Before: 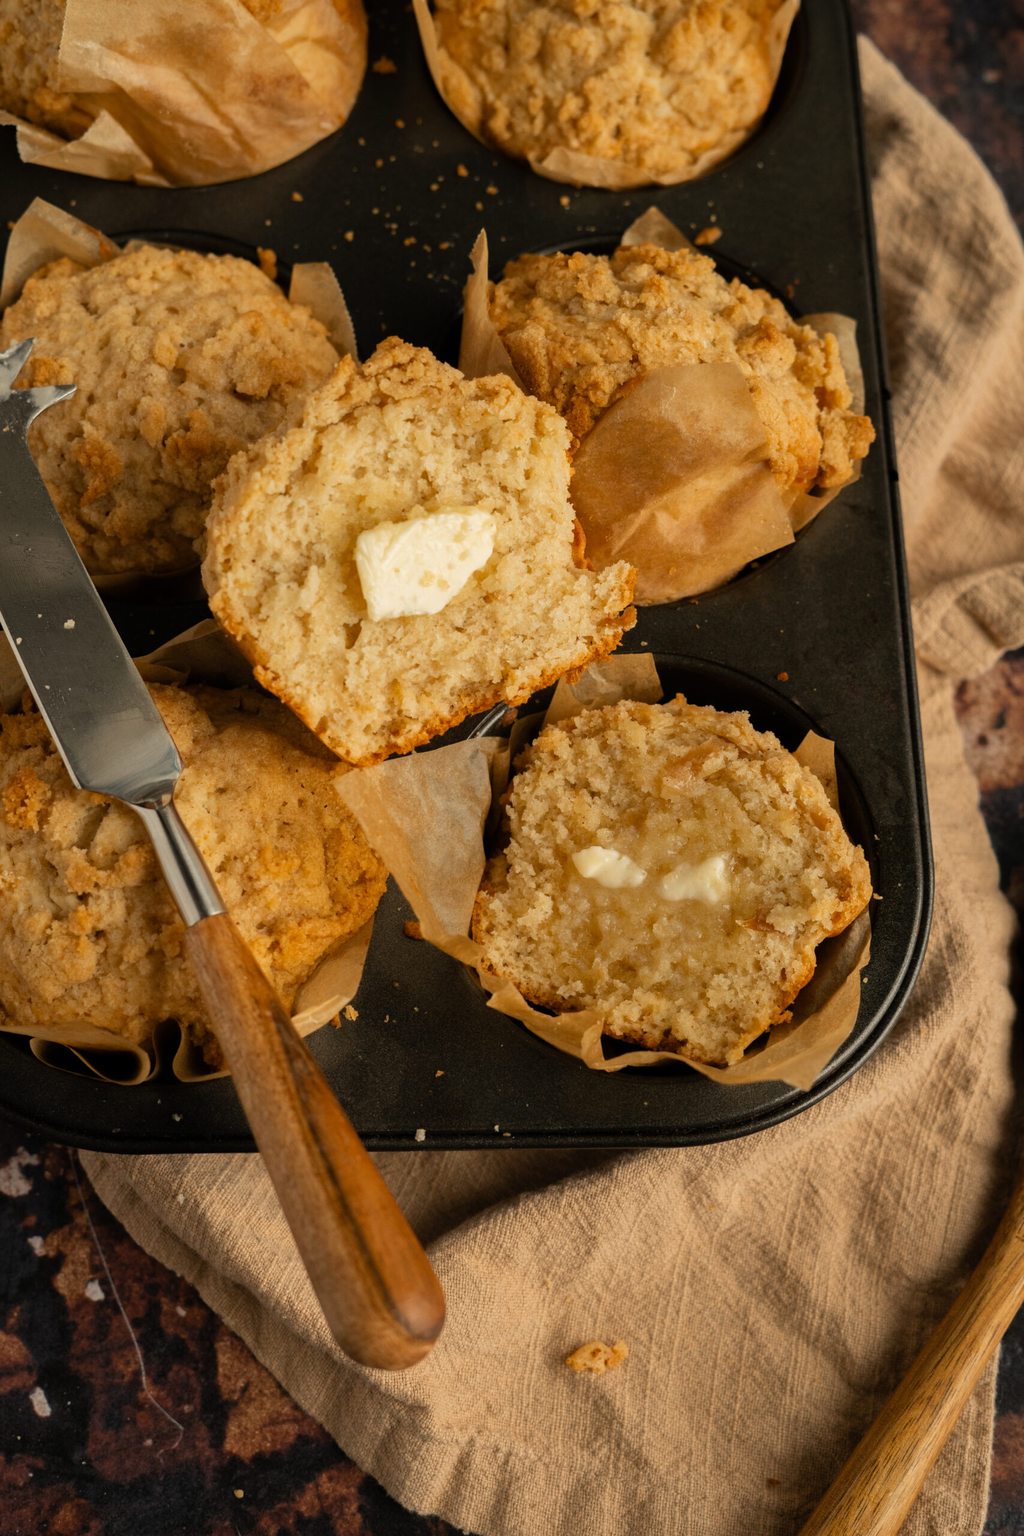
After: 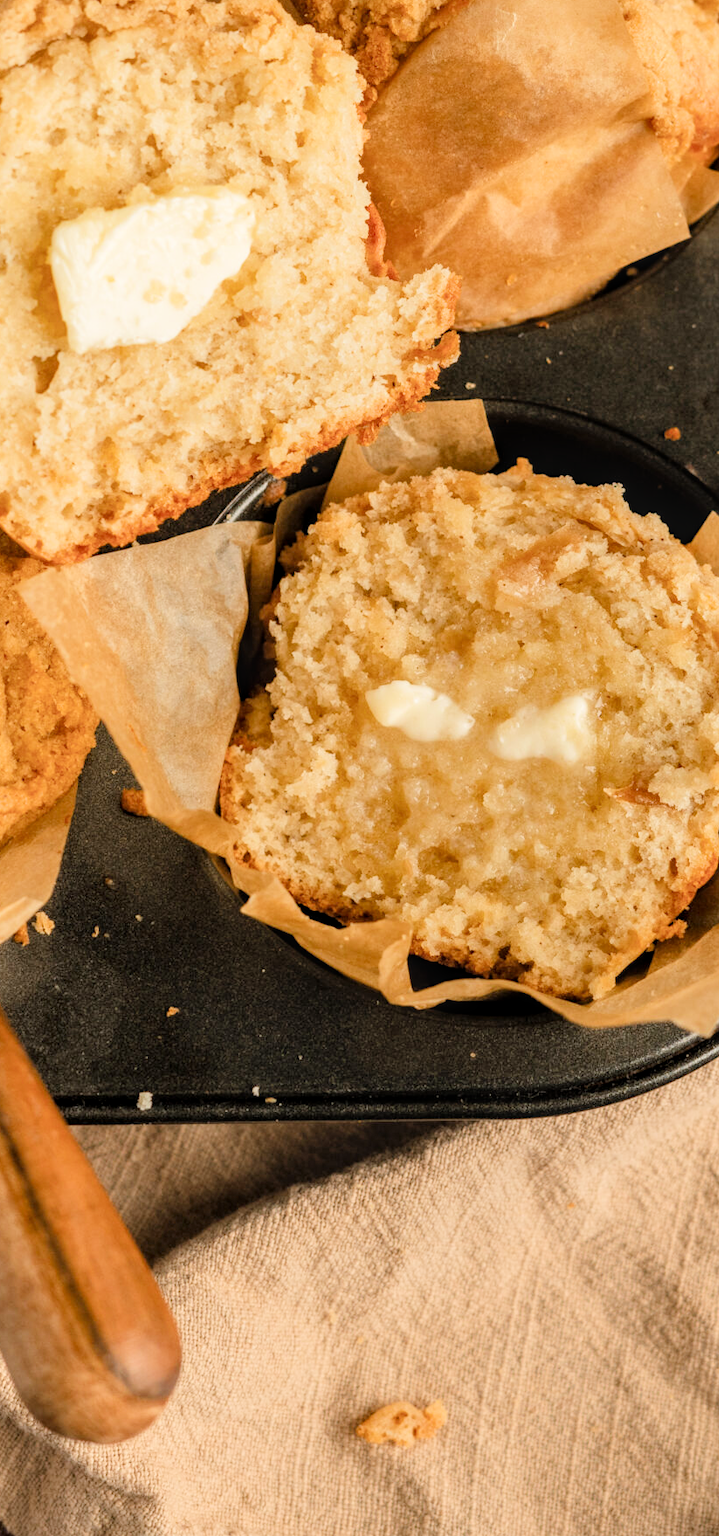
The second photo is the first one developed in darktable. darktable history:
white balance: red 0.983, blue 1.036
crop: left 31.379%, top 24.658%, right 20.326%, bottom 6.628%
local contrast: on, module defaults
filmic rgb: black relative exposure -7.65 EV, white relative exposure 4.56 EV, hardness 3.61
exposure: black level correction 0, exposure 1.379 EV, compensate exposure bias true, compensate highlight preservation false
